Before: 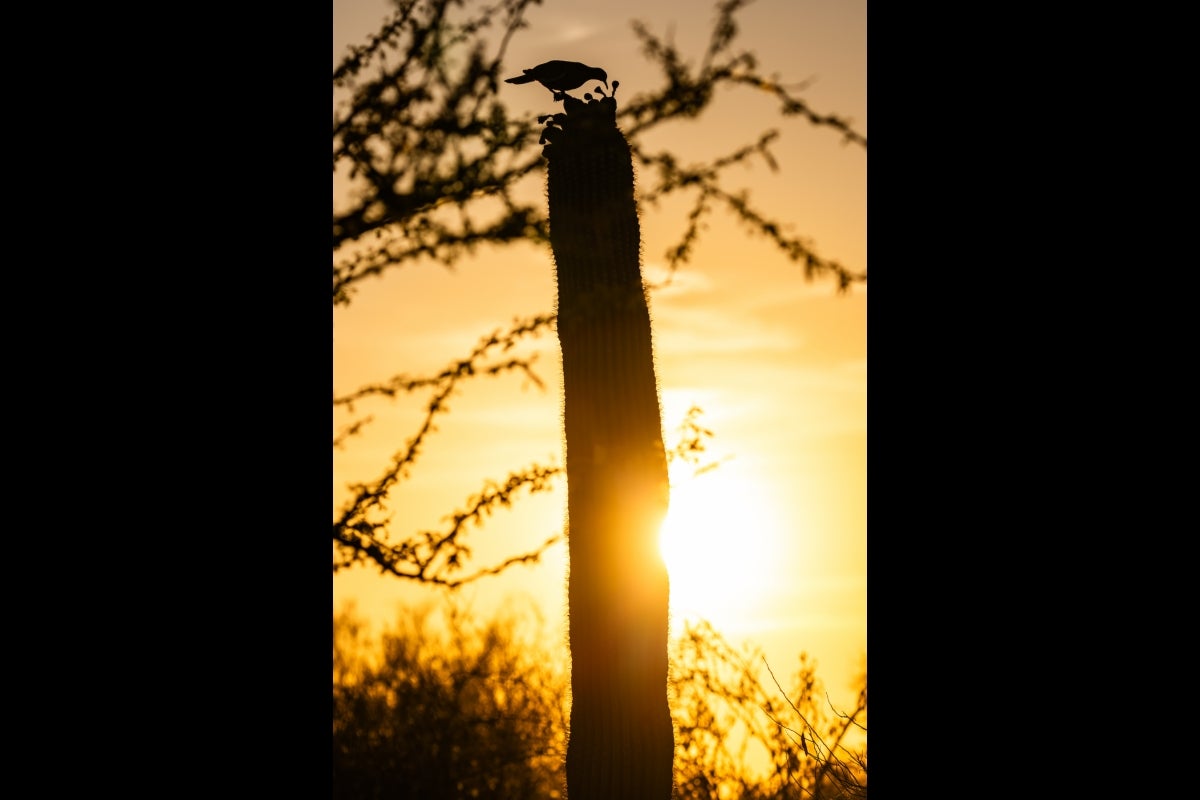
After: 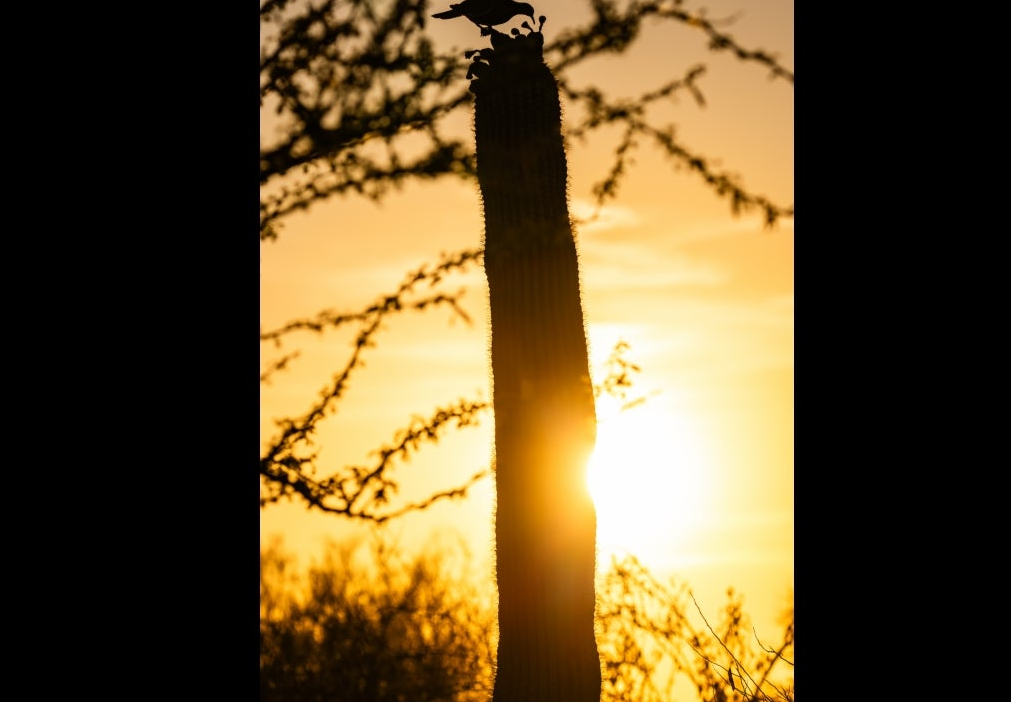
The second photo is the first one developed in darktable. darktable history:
crop: left 6.127%, top 8.191%, right 9.547%, bottom 3.973%
